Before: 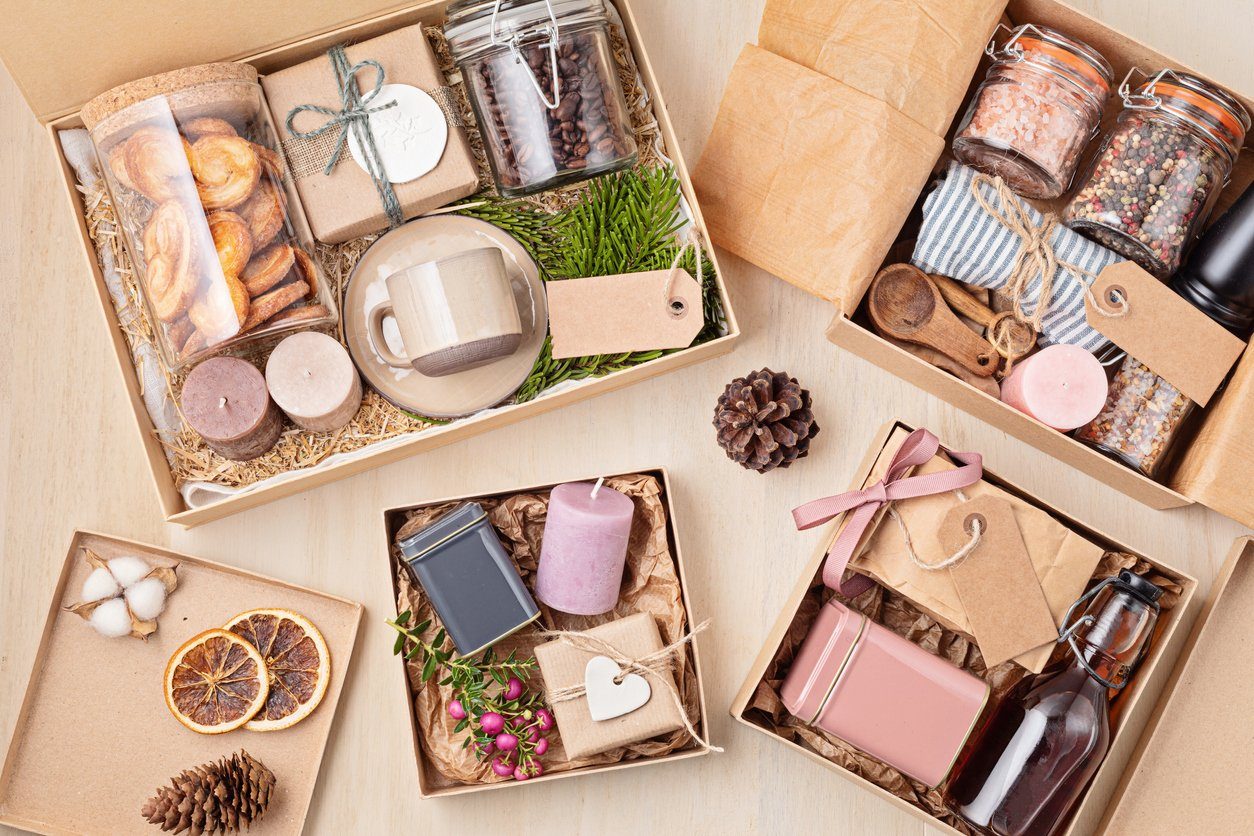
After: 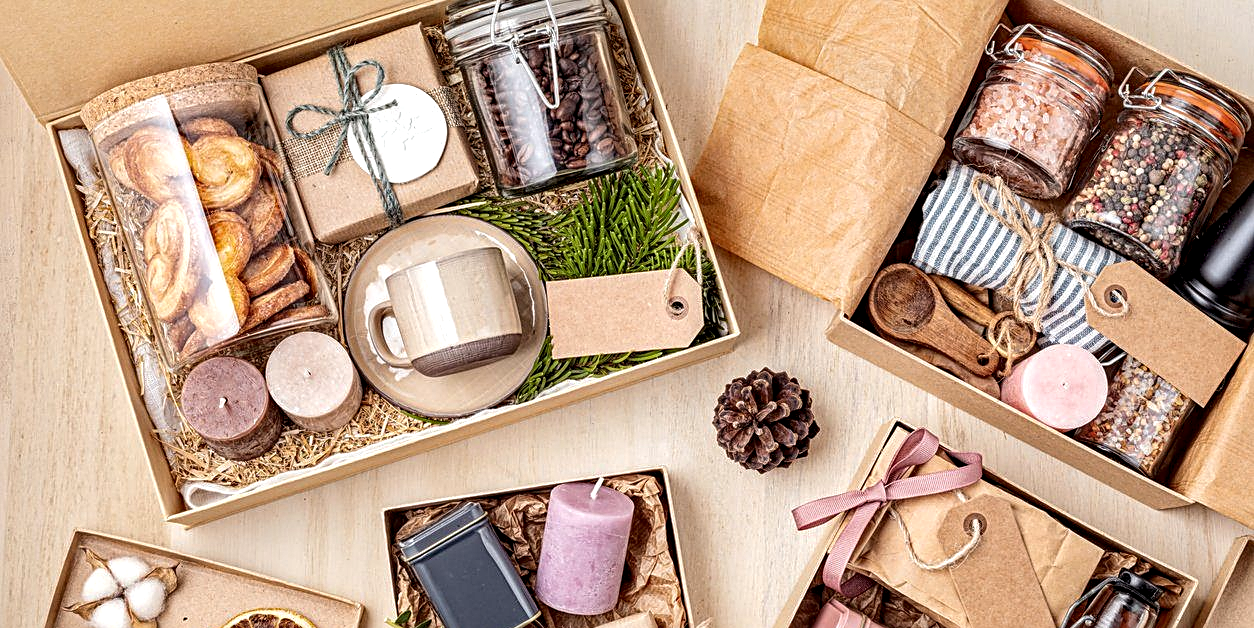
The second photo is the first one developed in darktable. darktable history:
crop: bottom 24.79%
sharpen: on, module defaults
local contrast: highlights 60%, shadows 62%, detail 160%
haze removal: compatibility mode true, adaptive false
